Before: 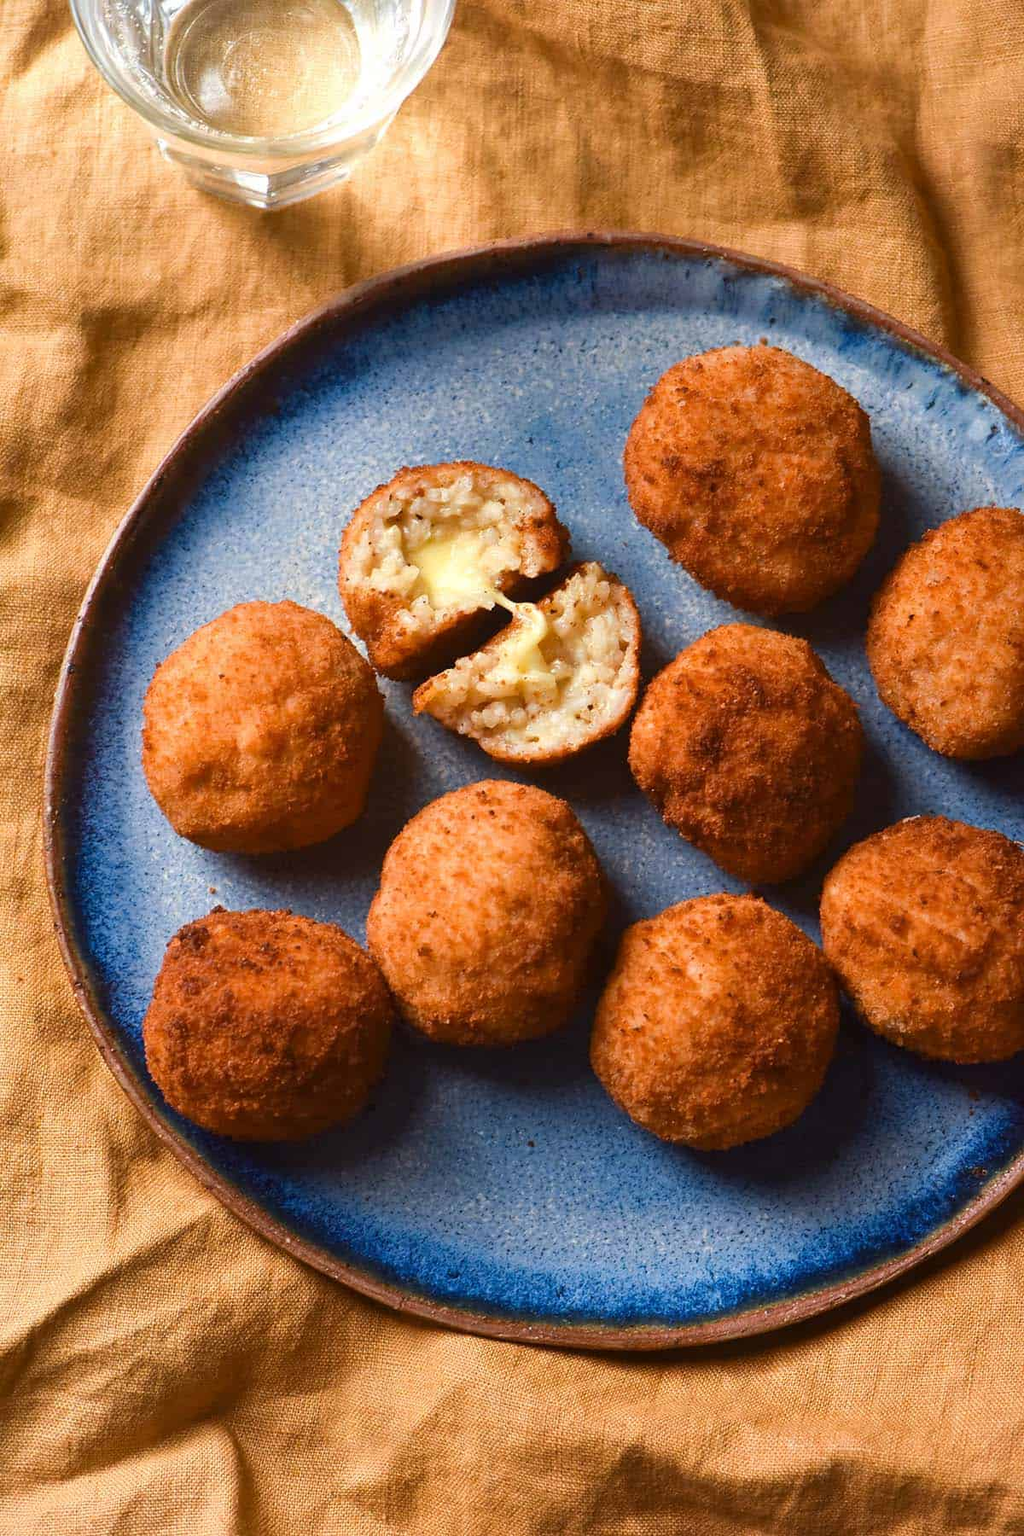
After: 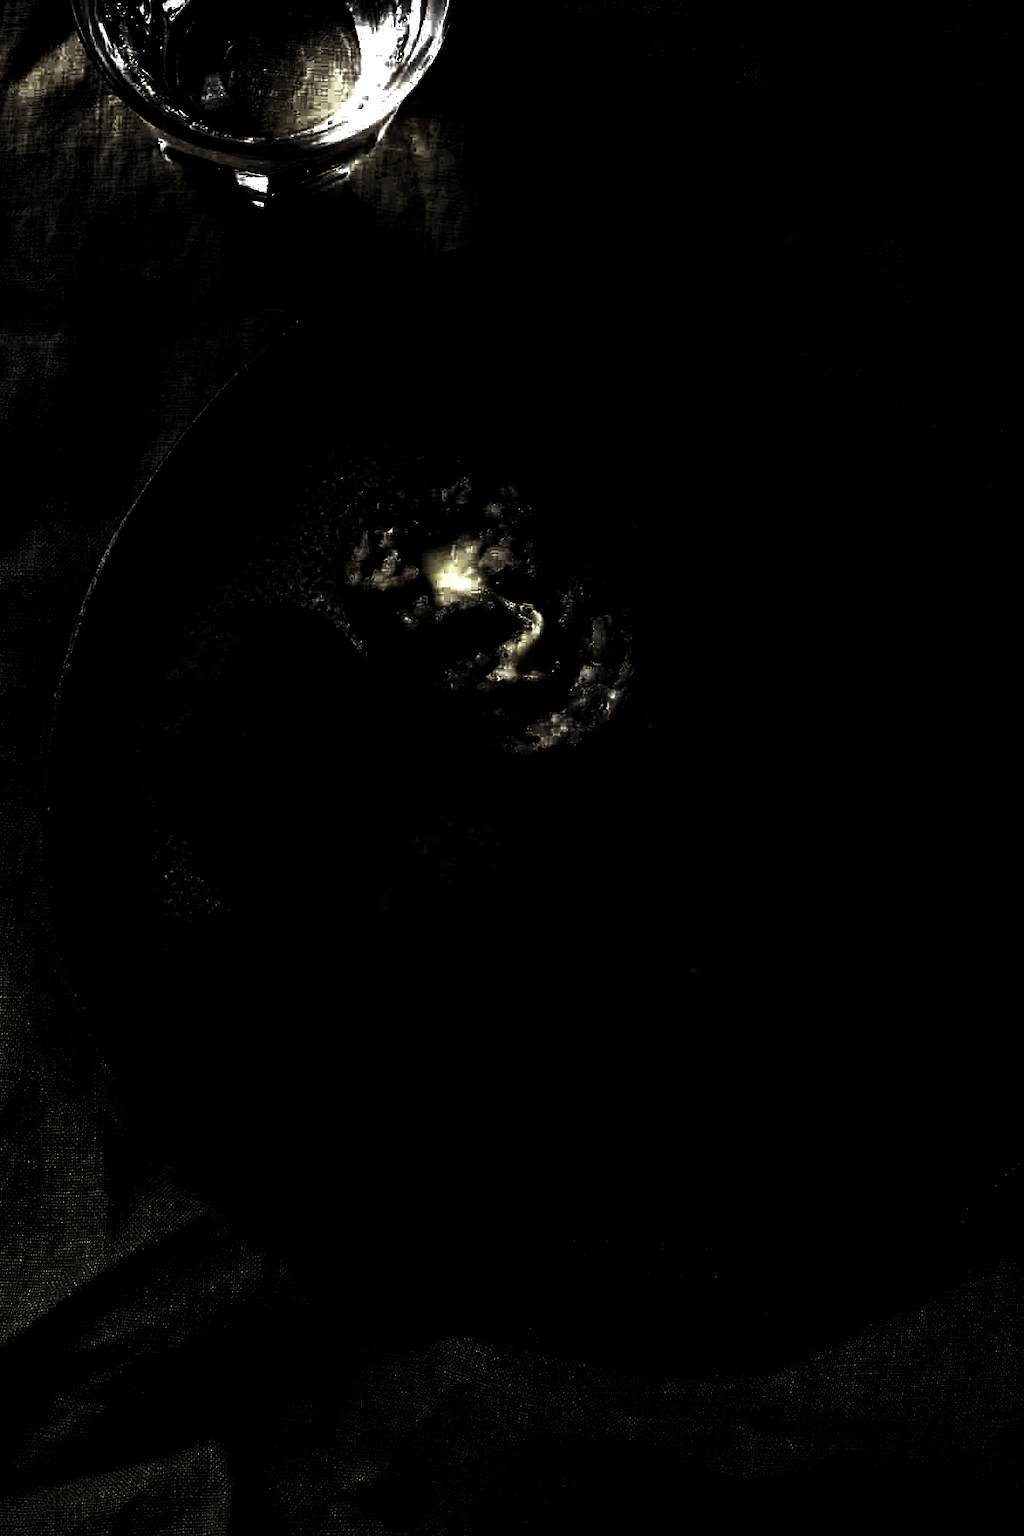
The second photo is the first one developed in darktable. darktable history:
levels: levels [0.721, 0.937, 0.997]
haze removal: compatibility mode true, adaptive false
